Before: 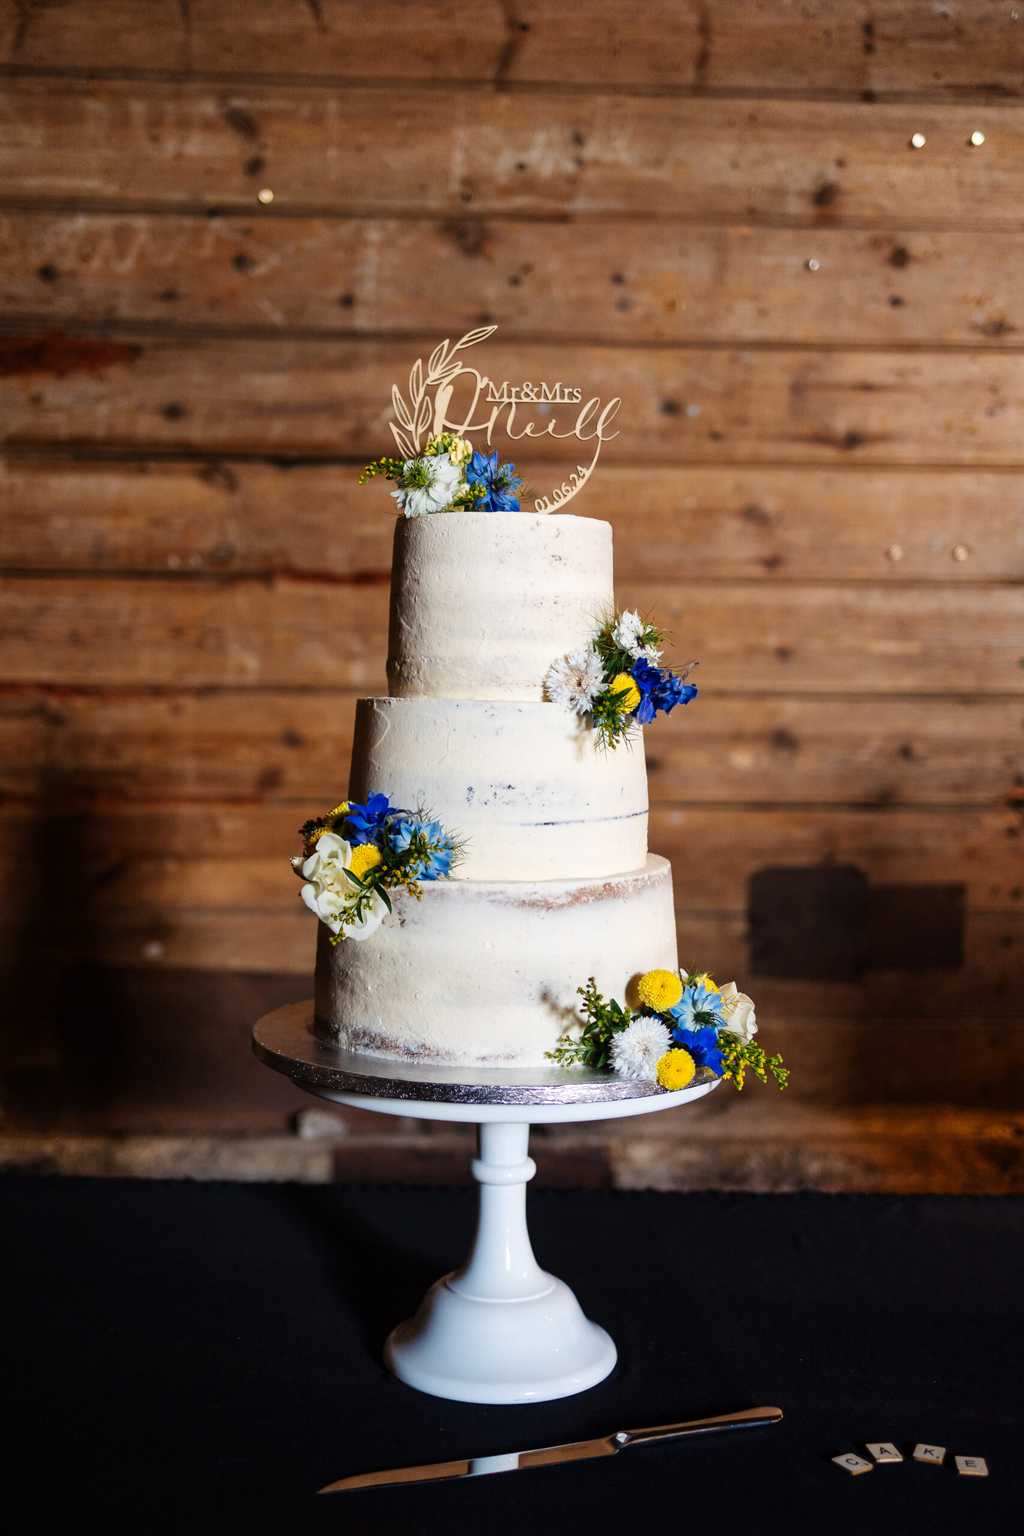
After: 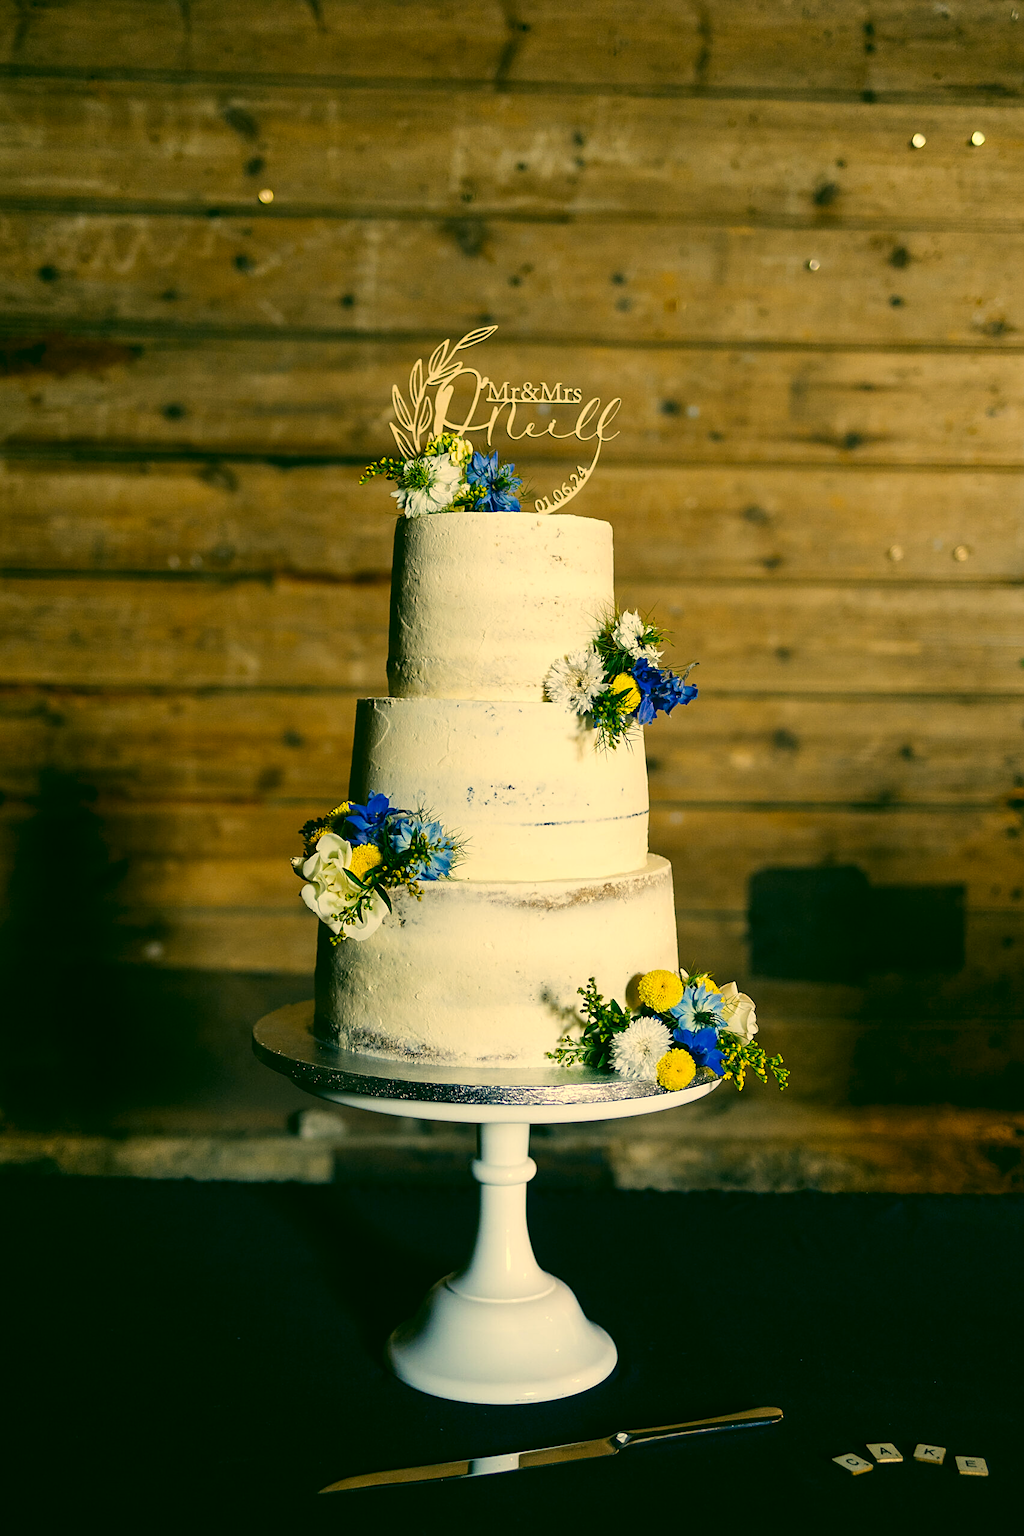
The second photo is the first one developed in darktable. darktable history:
sharpen: radius 1.967
color correction: highlights a* 5.62, highlights b* 33.57, shadows a* -25.86, shadows b* 4.02
